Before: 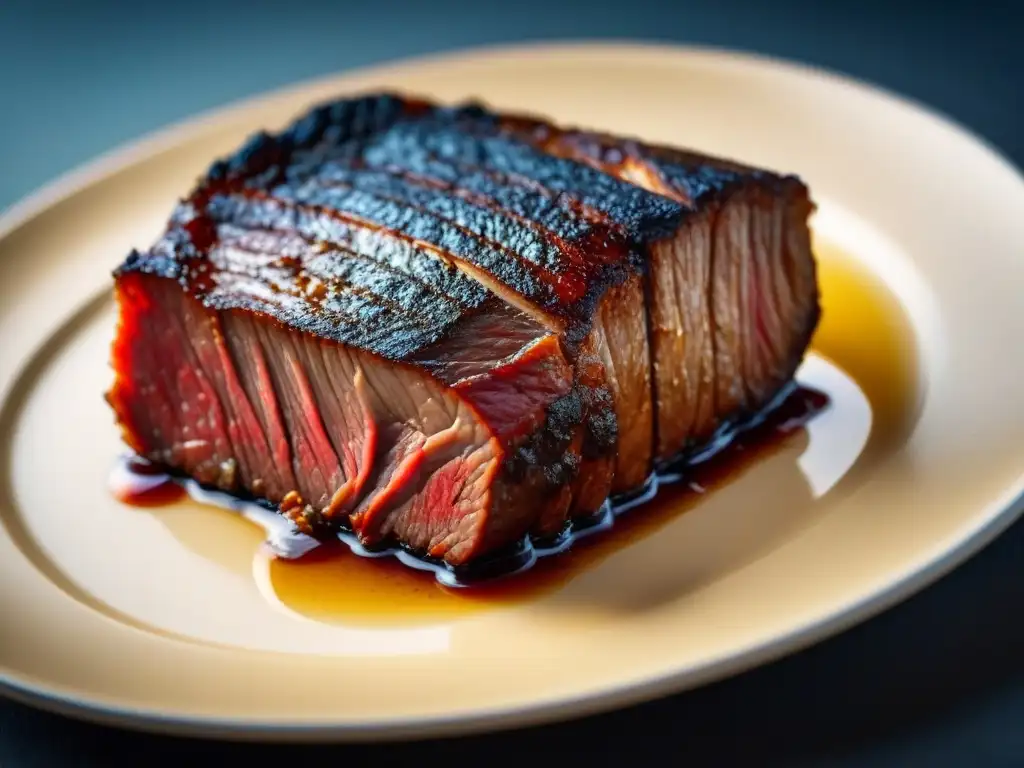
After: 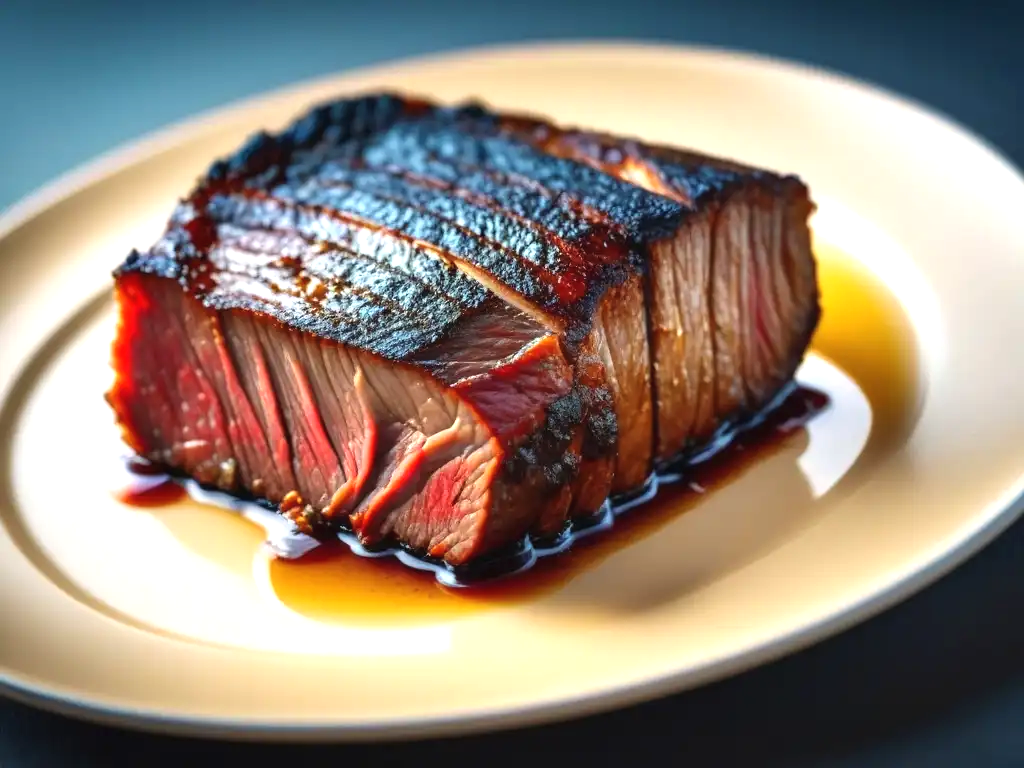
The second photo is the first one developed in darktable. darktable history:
exposure: black level correction -0.002, exposure 0.534 EV, compensate exposure bias true, compensate highlight preservation false
